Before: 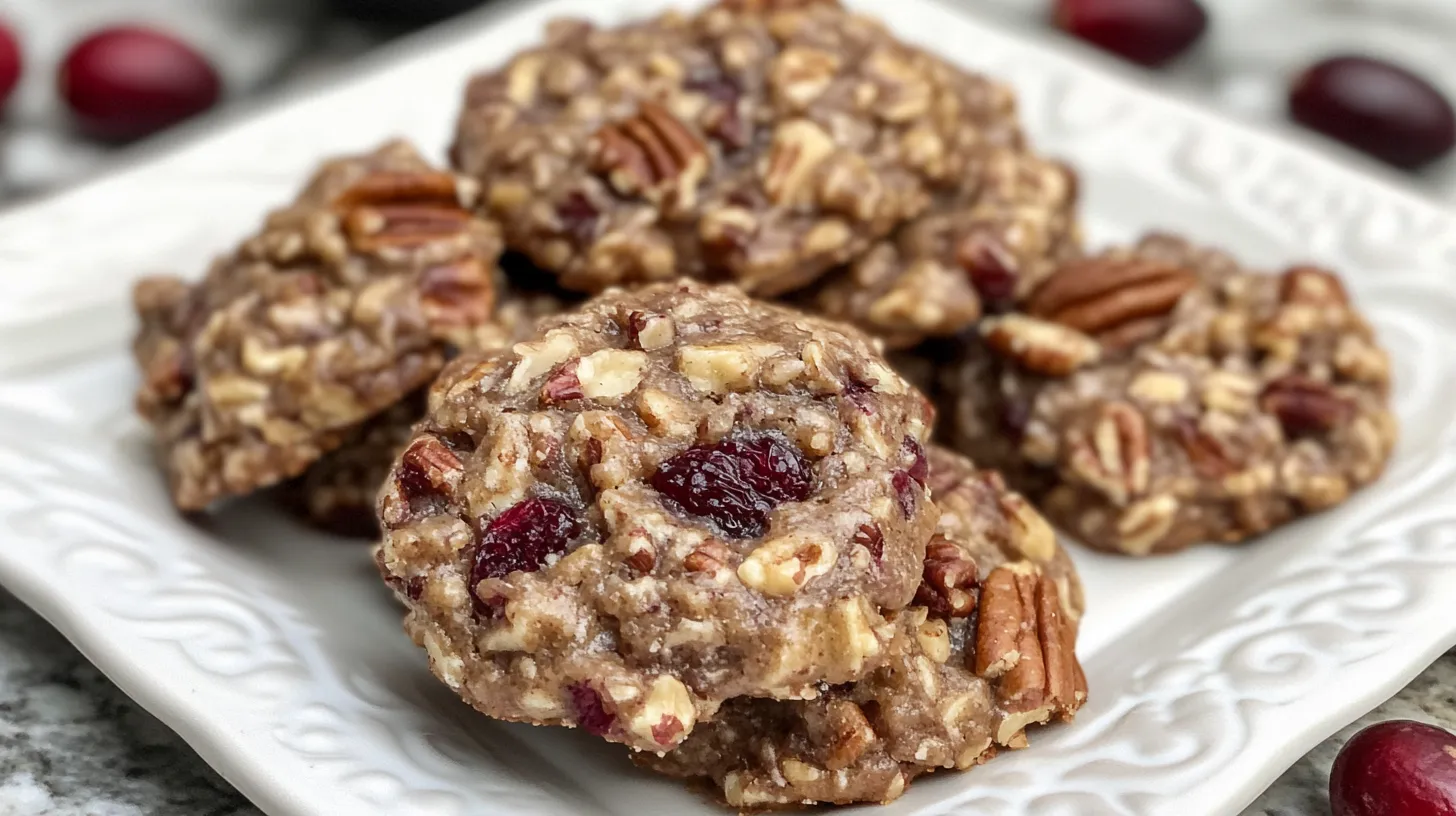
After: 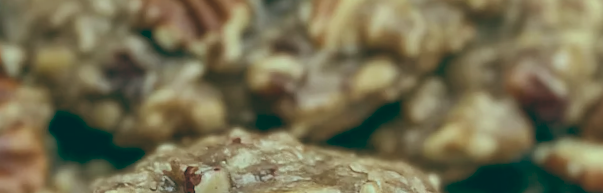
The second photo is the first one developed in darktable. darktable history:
crop: left 28.64%, top 16.832%, right 26.637%, bottom 58.055%
shadows and highlights: on, module defaults
color correction: highlights a* -11.71, highlights b* -15.58
rotate and perspective: rotation -4.57°, crop left 0.054, crop right 0.944, crop top 0.087, crop bottom 0.914
tone equalizer: on, module defaults
color balance: lift [1.005, 0.99, 1.007, 1.01], gamma [1, 1.034, 1.032, 0.966], gain [0.873, 1.055, 1.067, 0.933]
